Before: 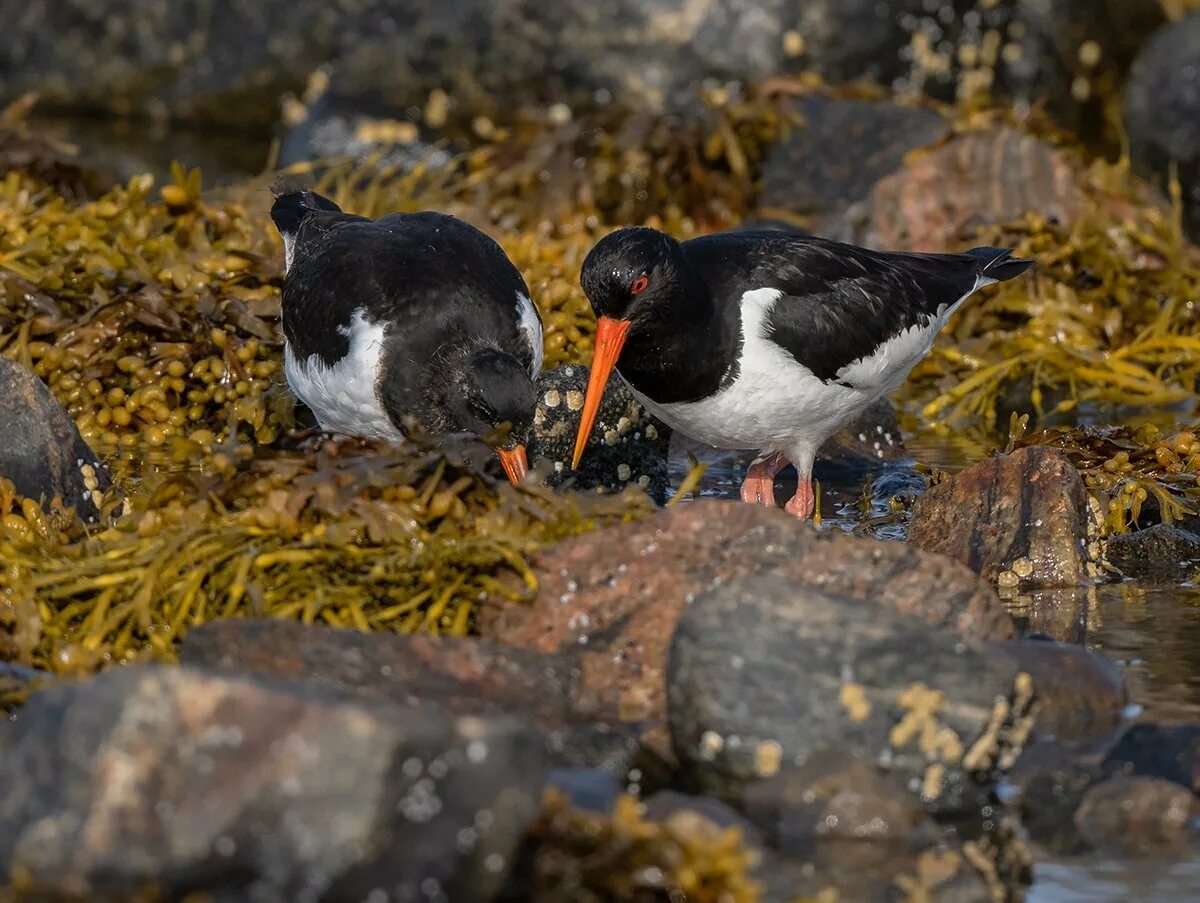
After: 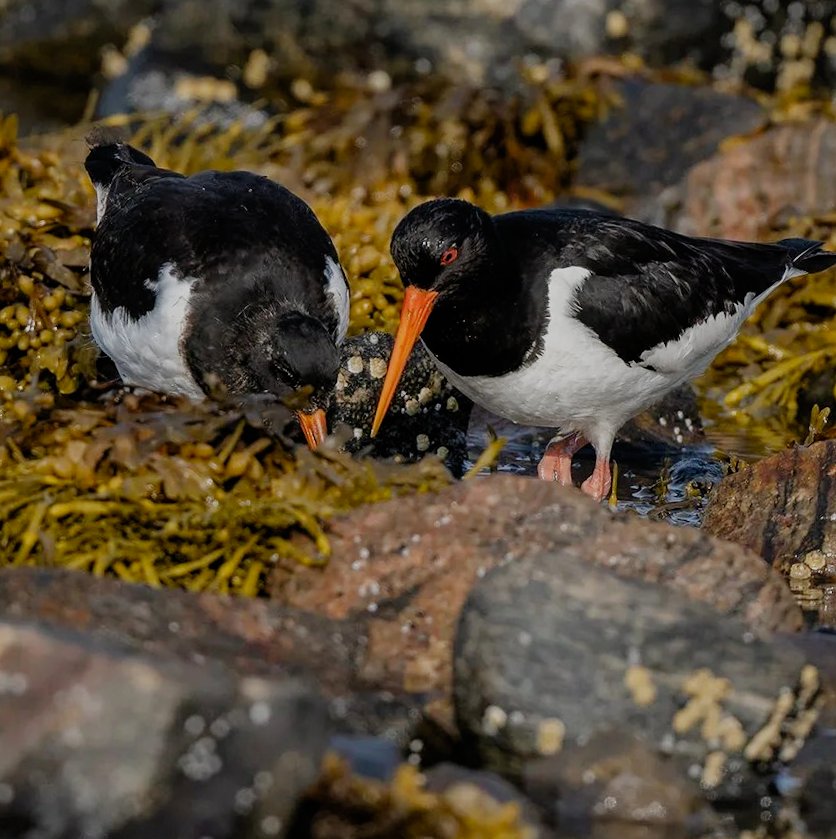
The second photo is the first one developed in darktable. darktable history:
crop and rotate: angle -3.28°, left 14.198%, top 0.026%, right 10.929%, bottom 0.07%
filmic rgb: black relative exposure -7.65 EV, white relative exposure 4.56 EV, hardness 3.61, add noise in highlights 0.001, preserve chrominance no, color science v3 (2019), use custom middle-gray values true, contrast in highlights soft
